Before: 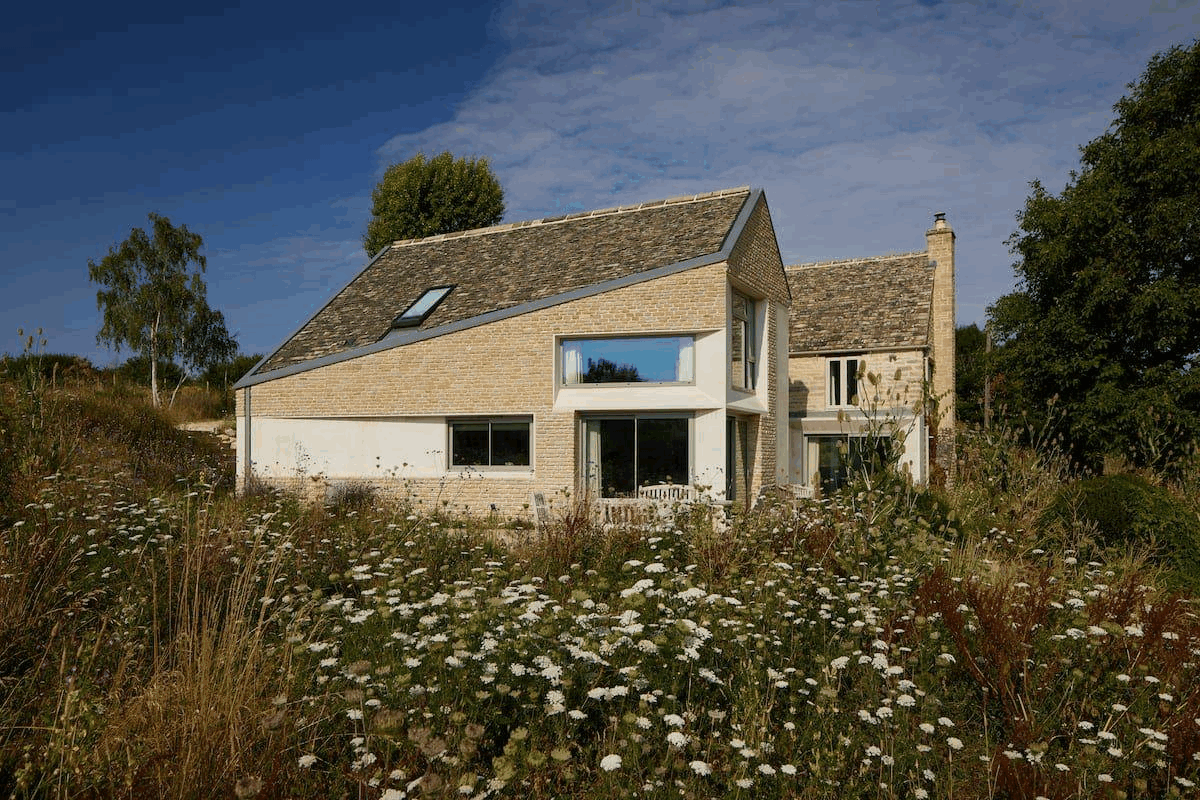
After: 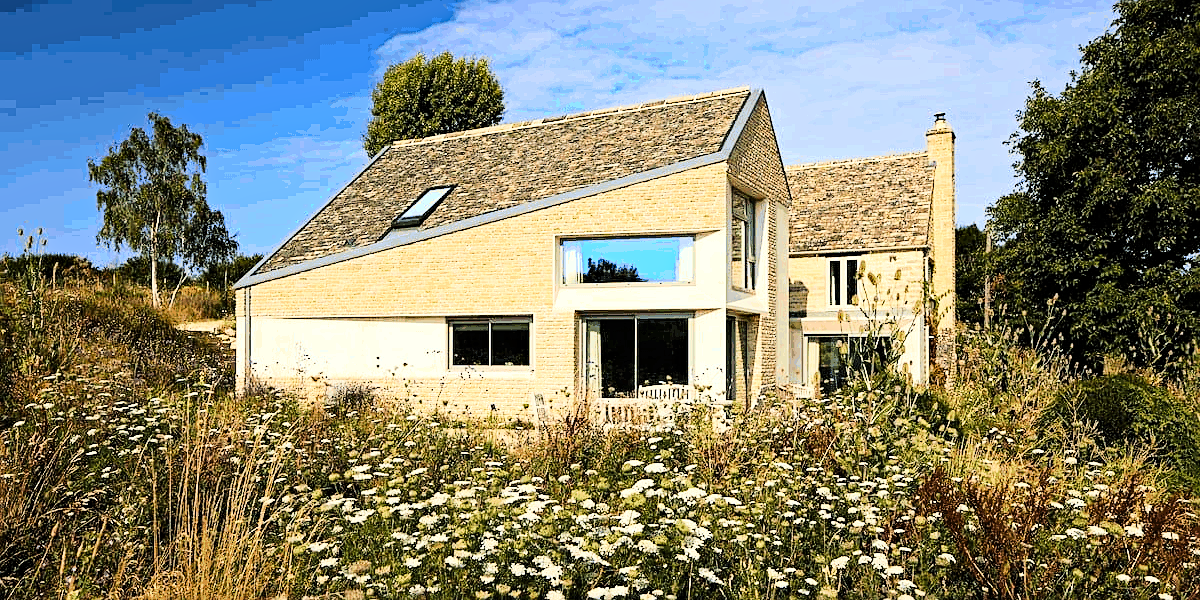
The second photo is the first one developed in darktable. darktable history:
sharpen: on, module defaults
exposure: exposure 0.64 EV, compensate highlight preservation false
haze removal: compatibility mode true, adaptive false
crop and rotate: top 12.5%, bottom 12.5%
tone curve: curves: ch0 [(0, 0) (0.004, 0) (0.133, 0.071) (0.325, 0.456) (0.832, 0.957) (1, 1)], color space Lab, linked channels, preserve colors none
